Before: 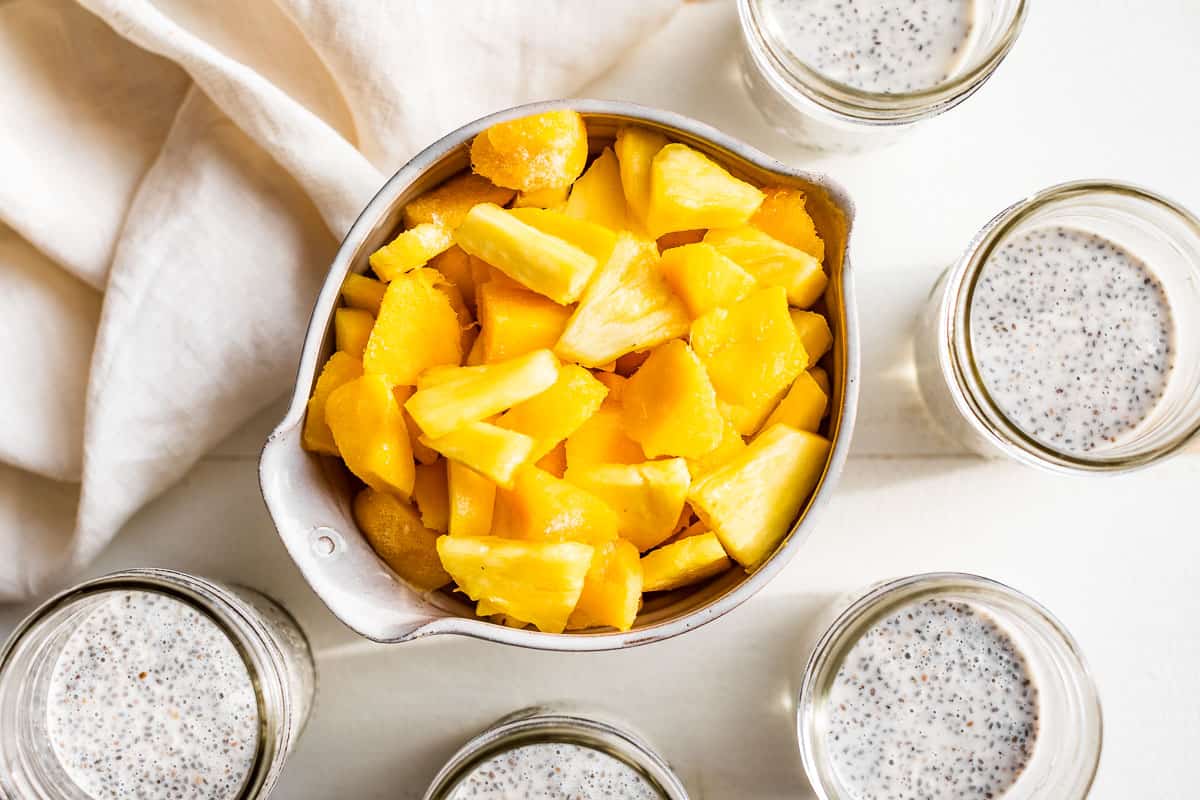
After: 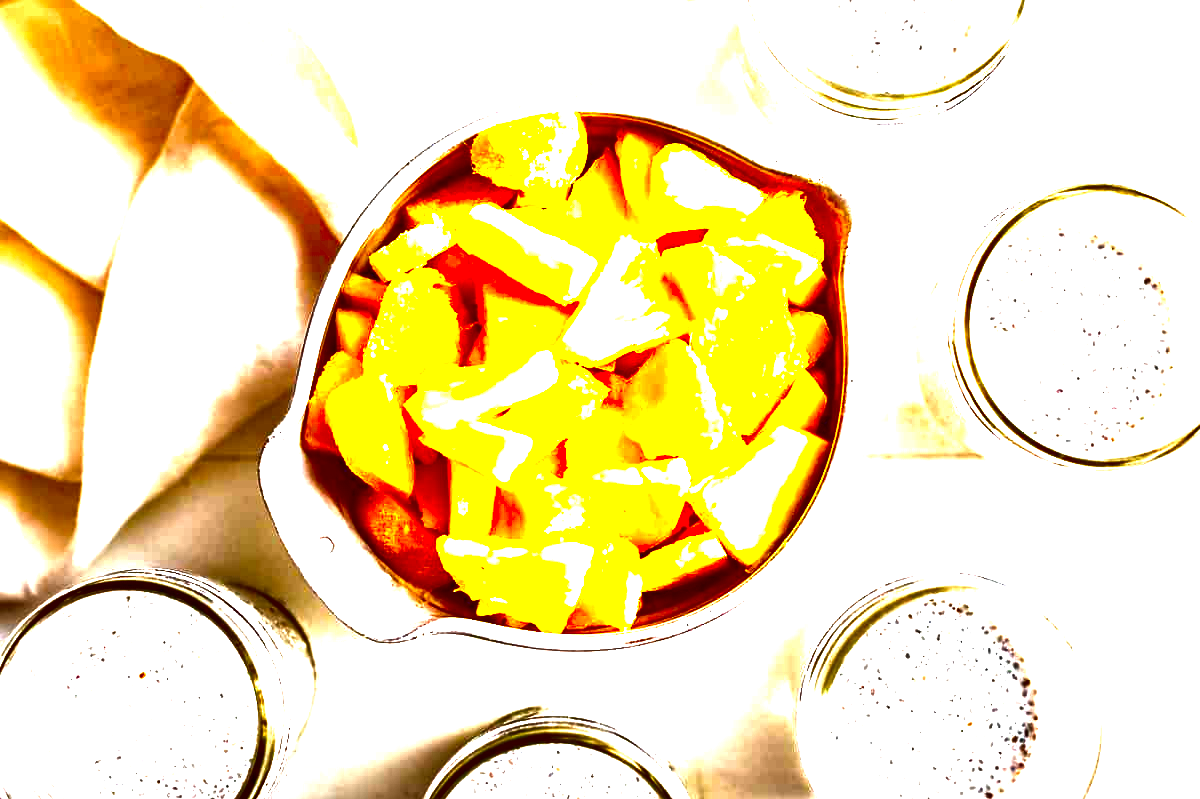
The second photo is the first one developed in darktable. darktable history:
crop: bottom 0.056%
contrast brightness saturation: brightness -0.981, saturation 0.993
exposure: black level correction 0.001, exposure 1.727 EV, compensate highlight preservation false
